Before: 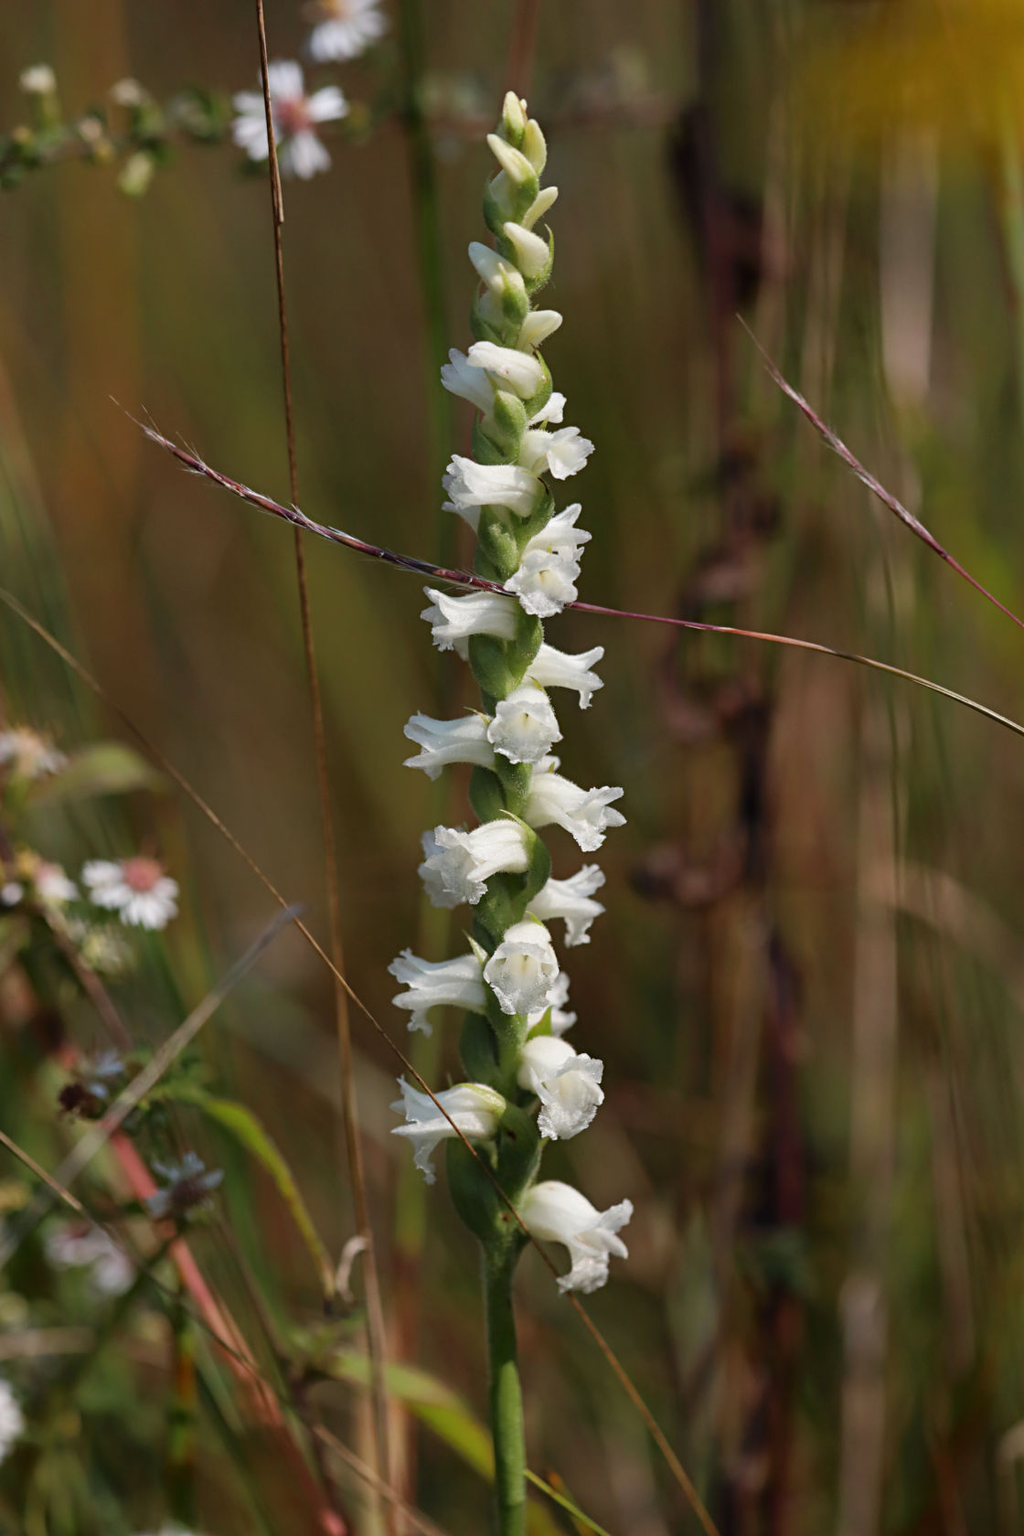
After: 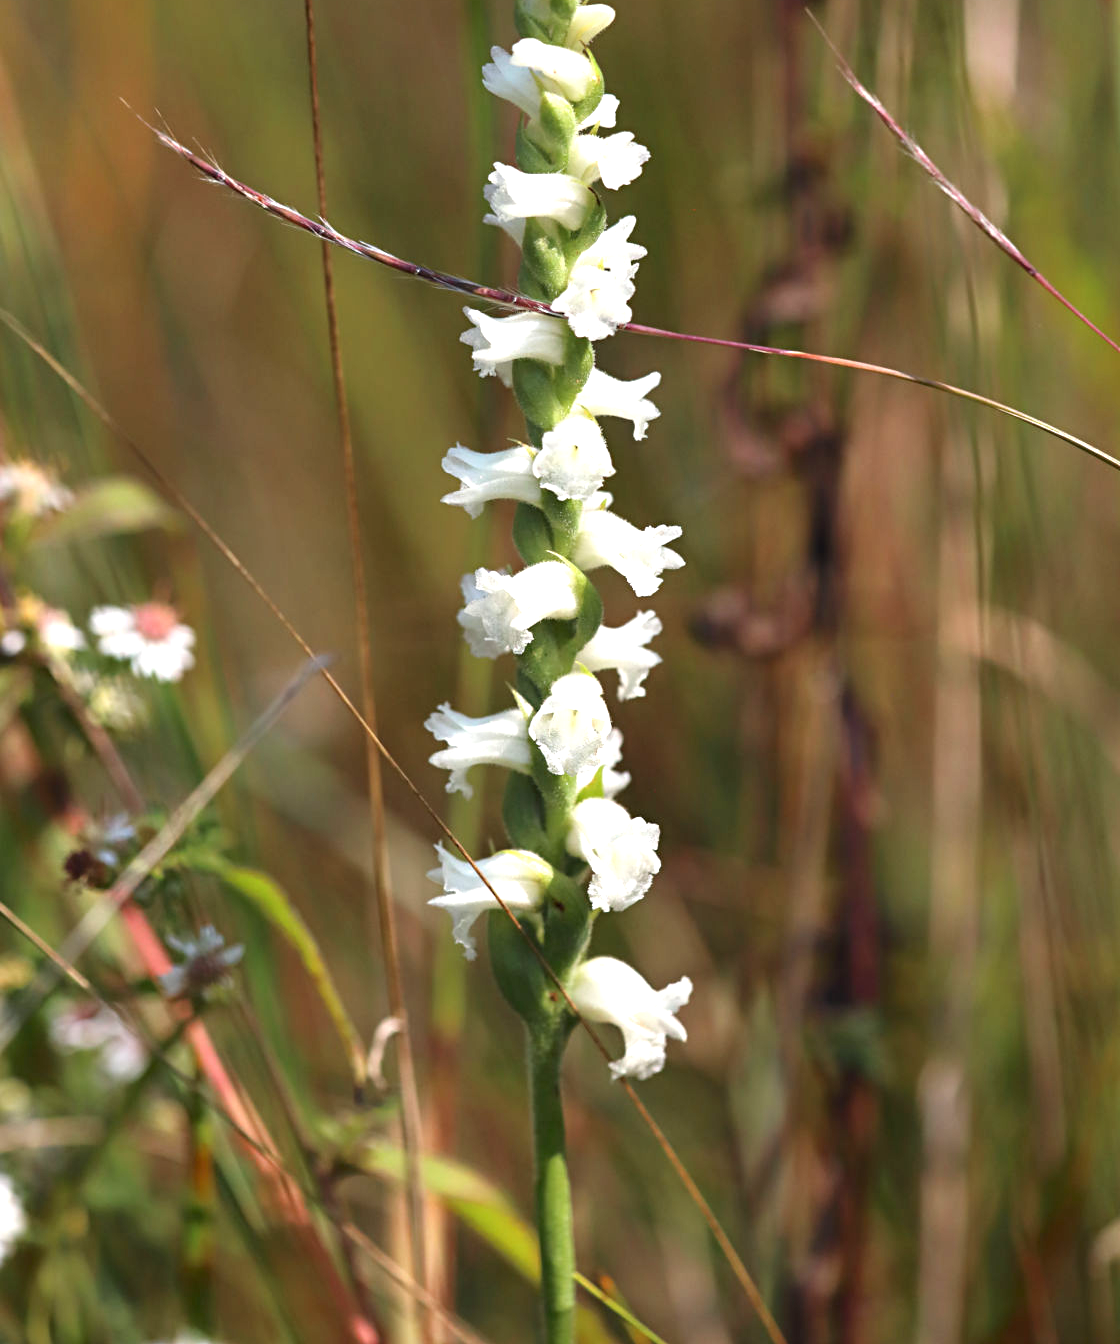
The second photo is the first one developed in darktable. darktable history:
sharpen: radius 2.883, amount 0.868, threshold 47.523
crop and rotate: top 19.998%
exposure: black level correction 0, exposure 1.198 EV, compensate exposure bias true, compensate highlight preservation false
